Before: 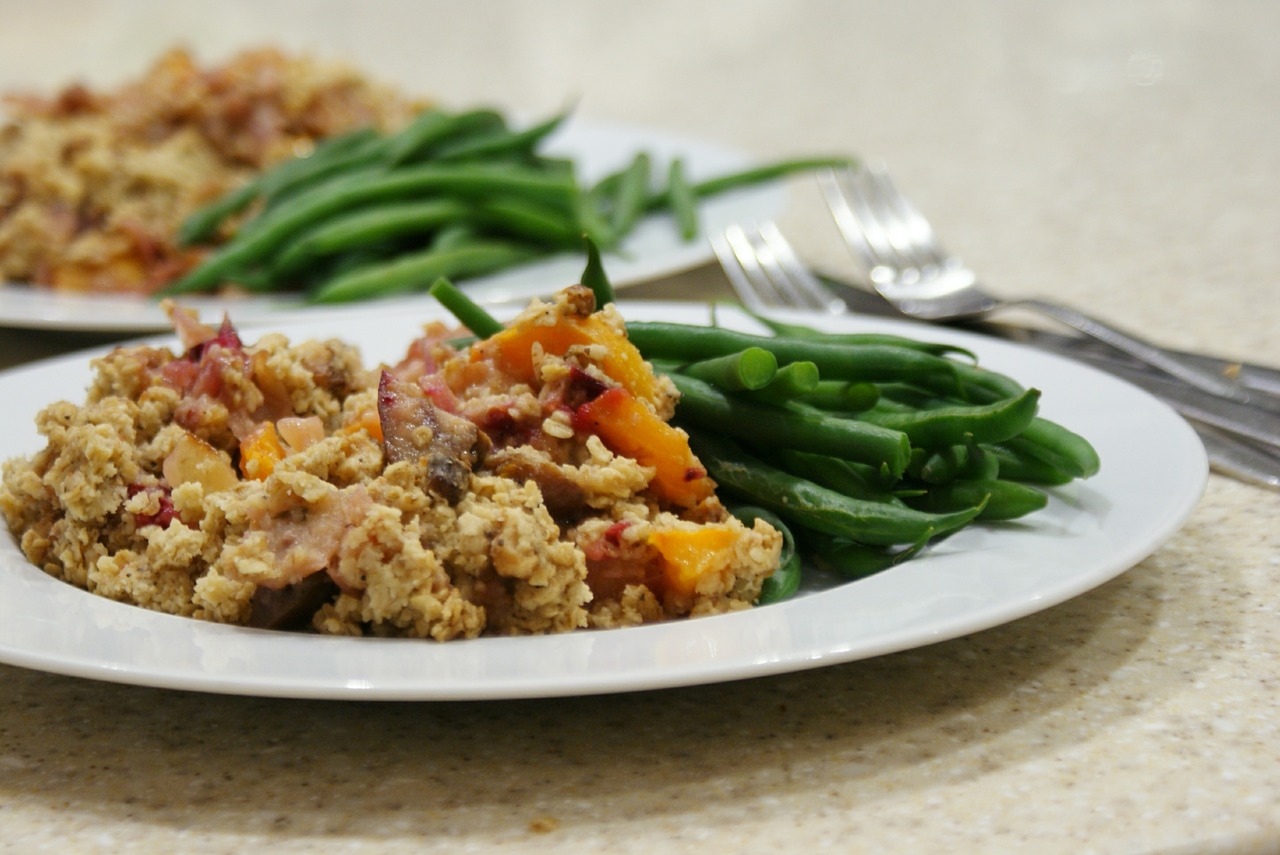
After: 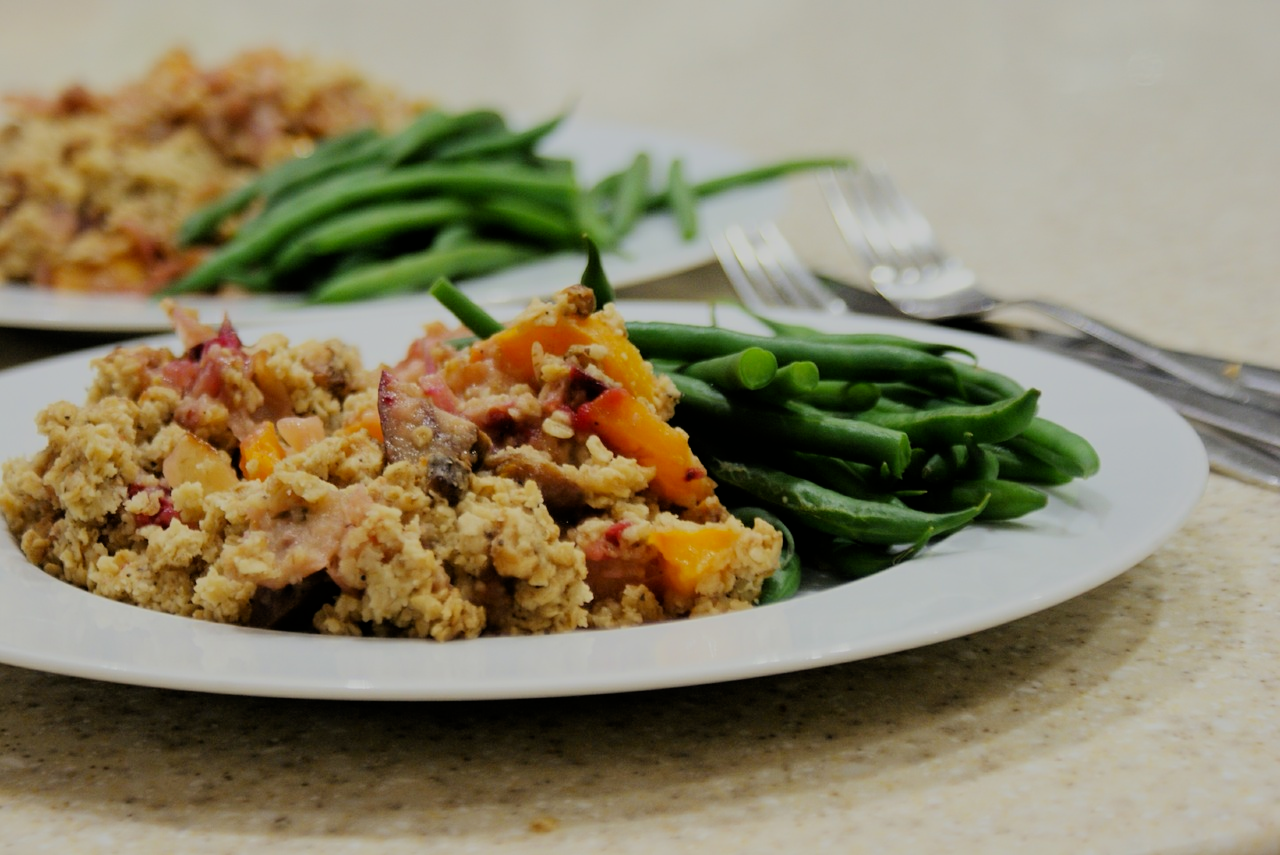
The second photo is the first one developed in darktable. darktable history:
contrast brightness saturation: contrast 0.04, saturation 0.07
tone equalizer: on, module defaults
filmic rgb: black relative exposure -6.15 EV, white relative exposure 6.96 EV, hardness 2.23, color science v6 (2022)
